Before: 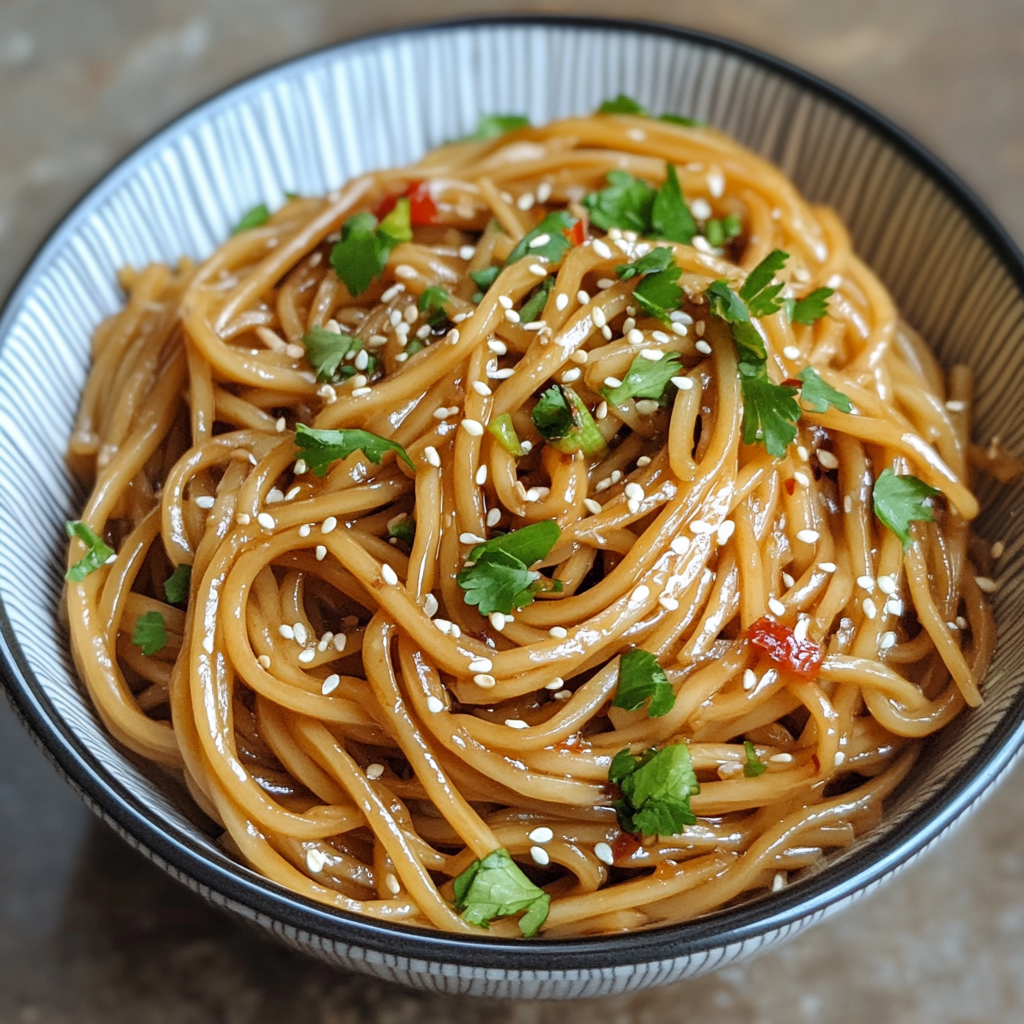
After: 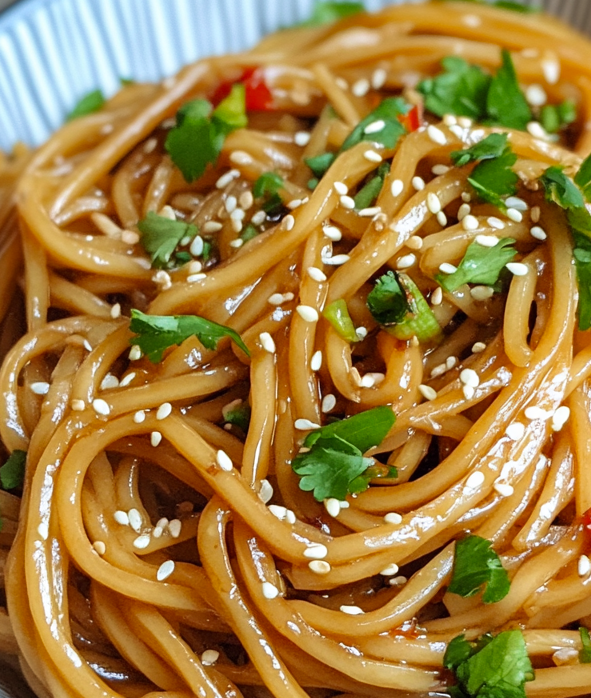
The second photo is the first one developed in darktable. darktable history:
velvia: on, module defaults
crop: left 16.202%, top 11.208%, right 26.045%, bottom 20.557%
color correction: saturation 1.11
